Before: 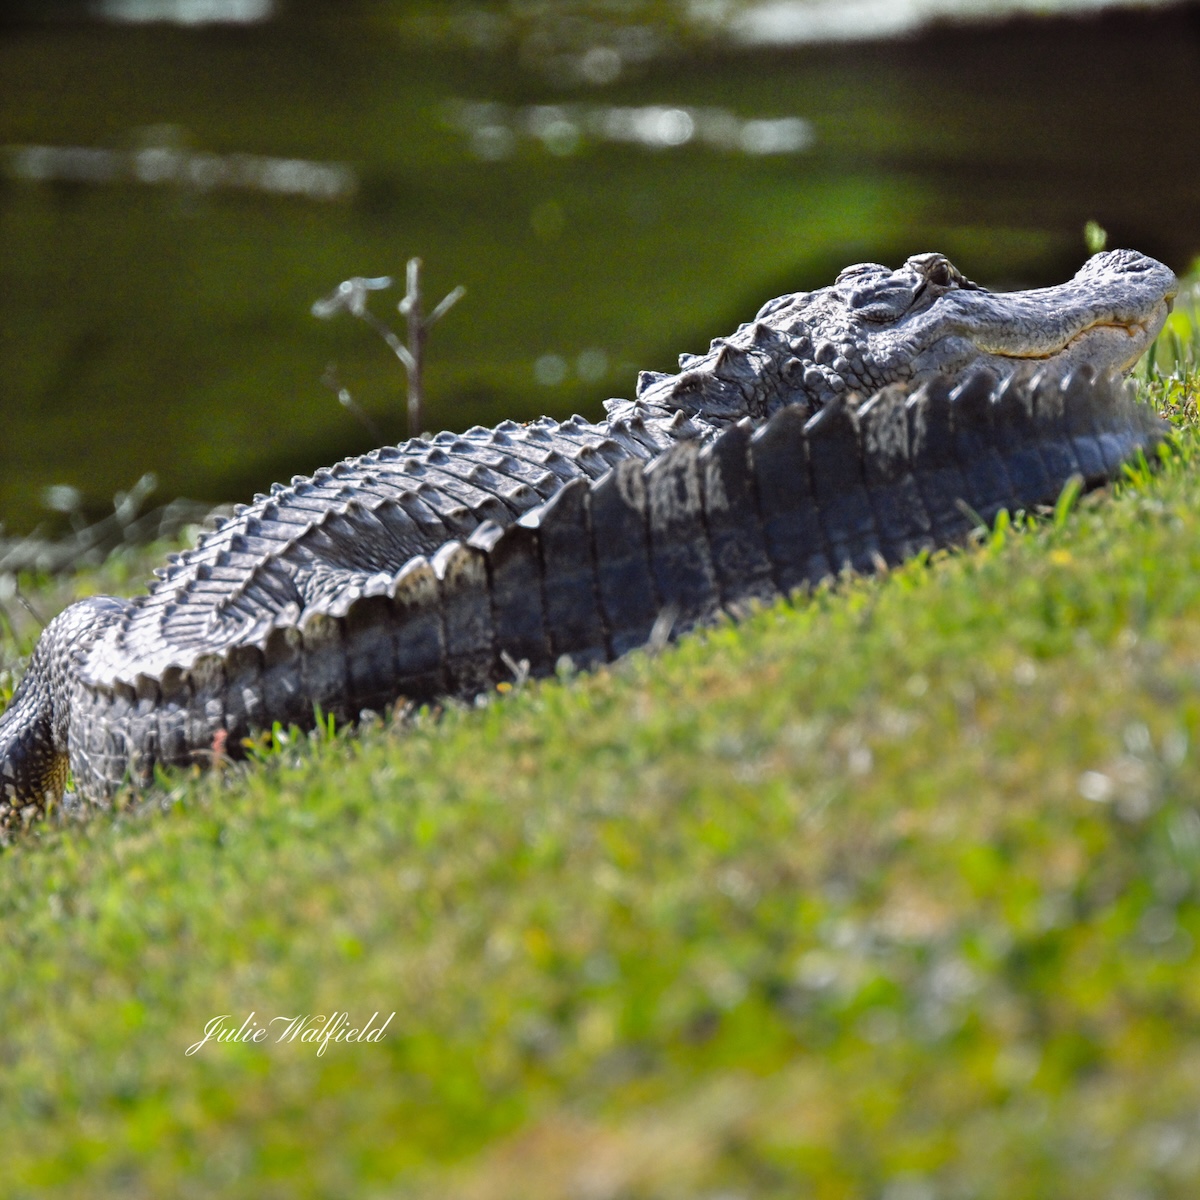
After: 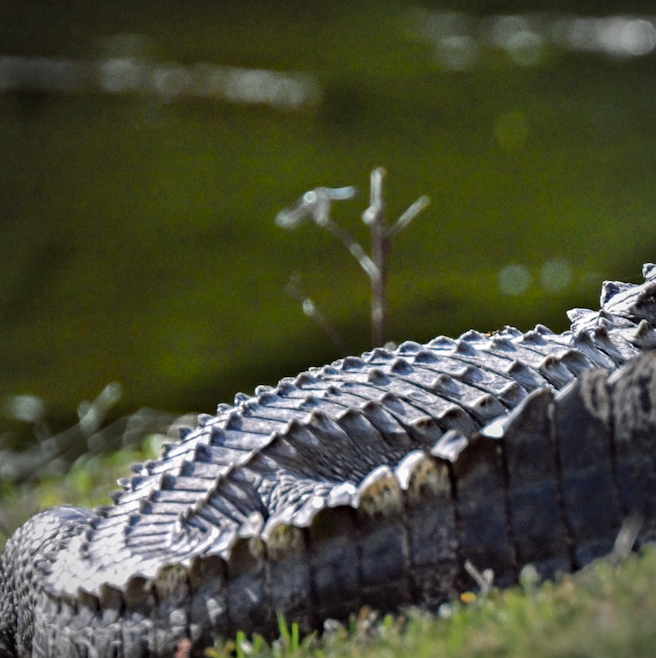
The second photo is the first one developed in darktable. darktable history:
crop and rotate: left 3.047%, top 7.509%, right 42.236%, bottom 37.598%
tone equalizer: on, module defaults
haze removal: compatibility mode true, adaptive false
vignetting: on, module defaults
white balance: emerald 1
